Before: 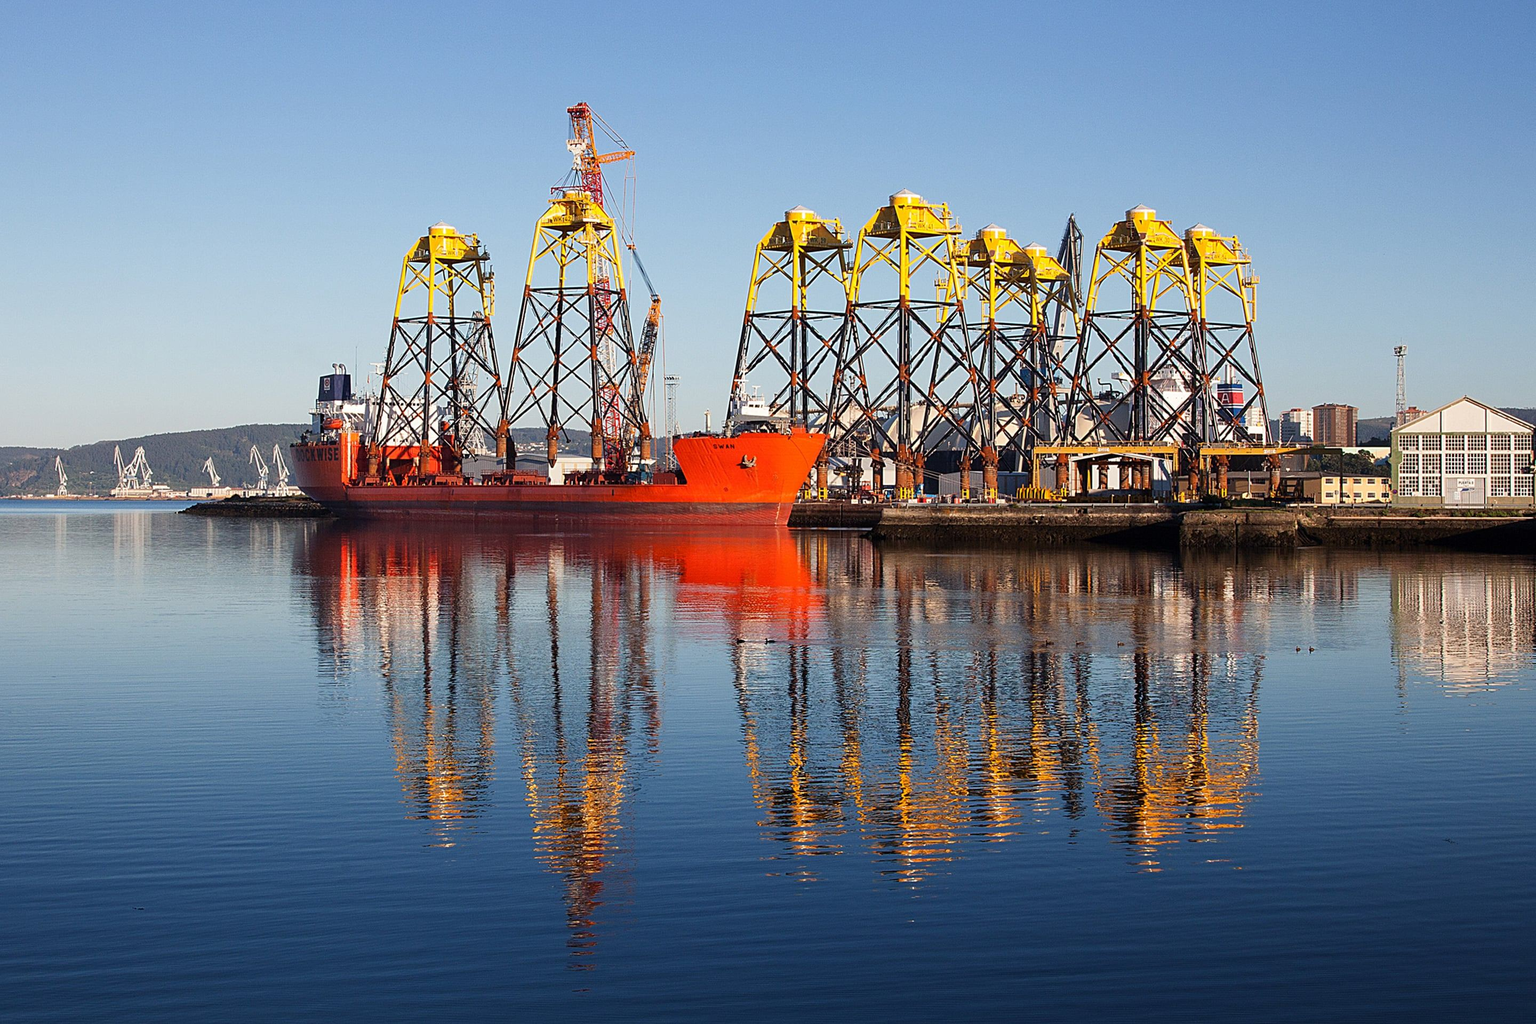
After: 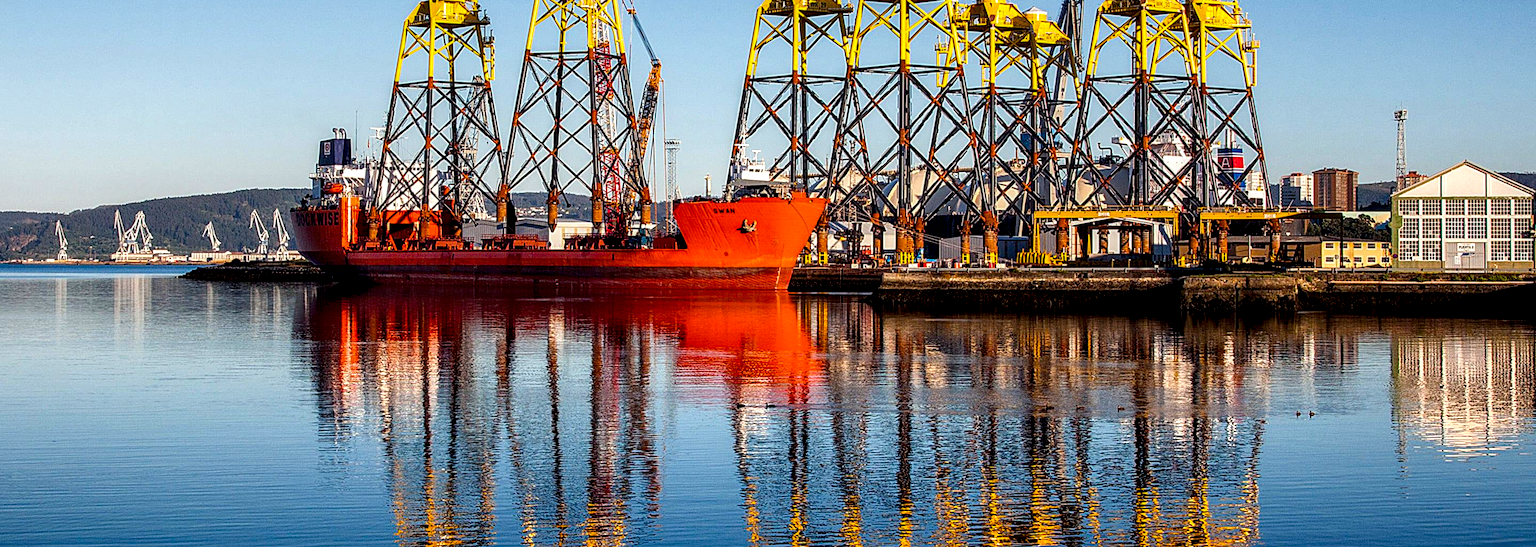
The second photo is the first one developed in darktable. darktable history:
local contrast: highlights 19%, detail 186%
color balance rgb: linear chroma grading › global chroma 15%, perceptual saturation grading › global saturation 30%
crop and rotate: top 23.043%, bottom 23.437%
